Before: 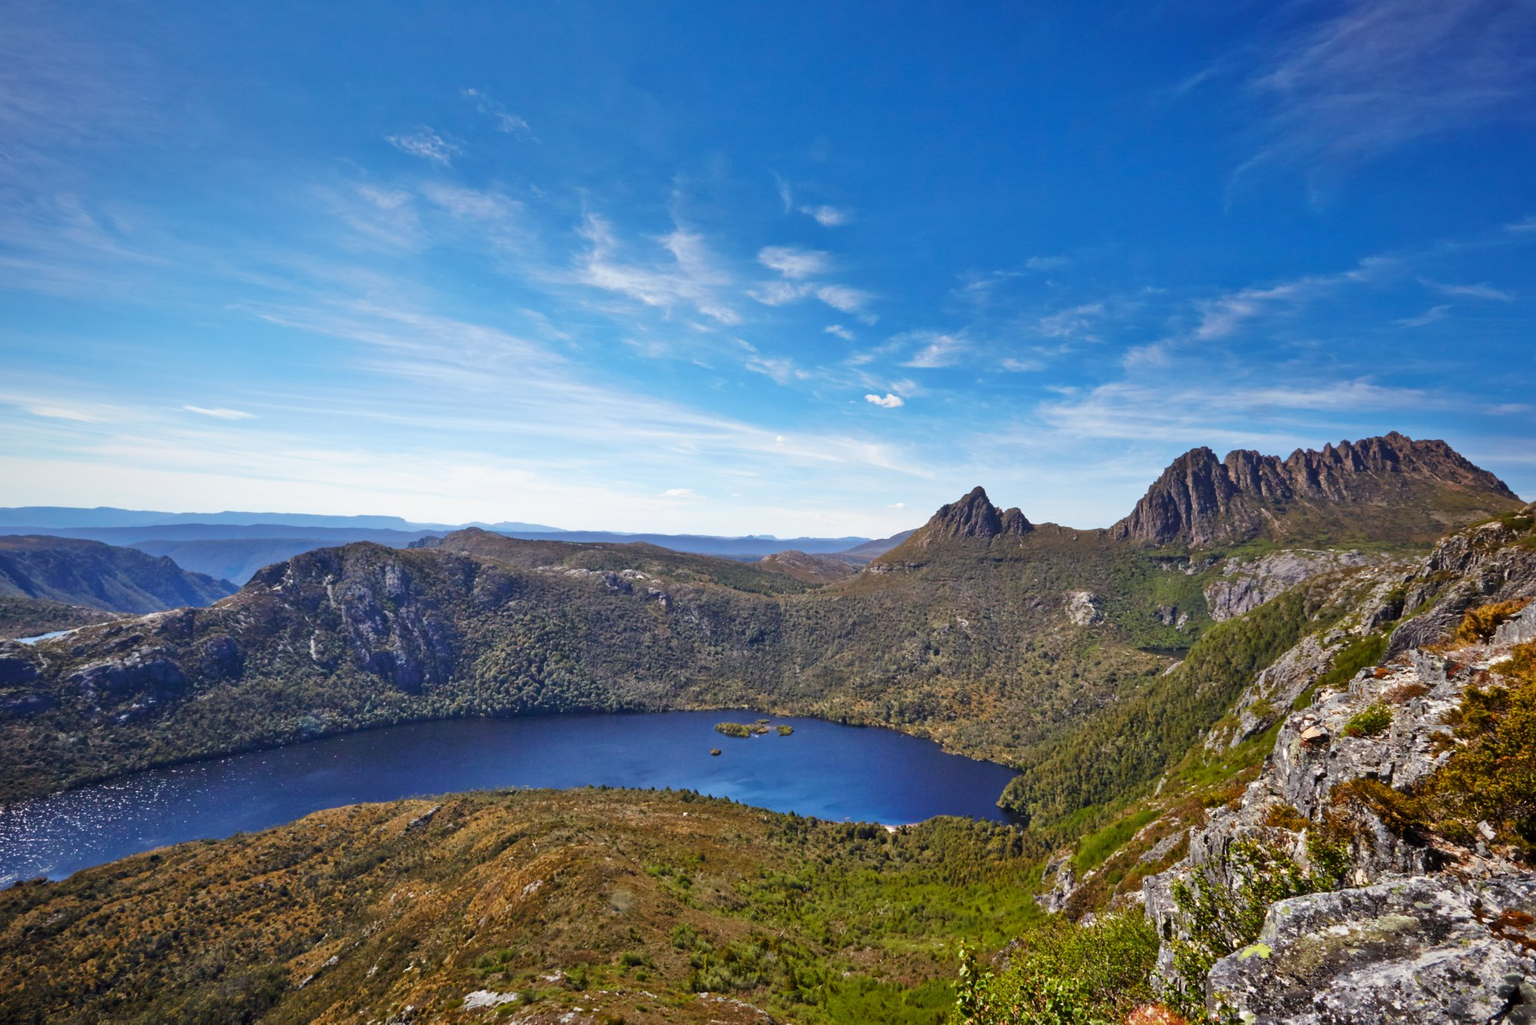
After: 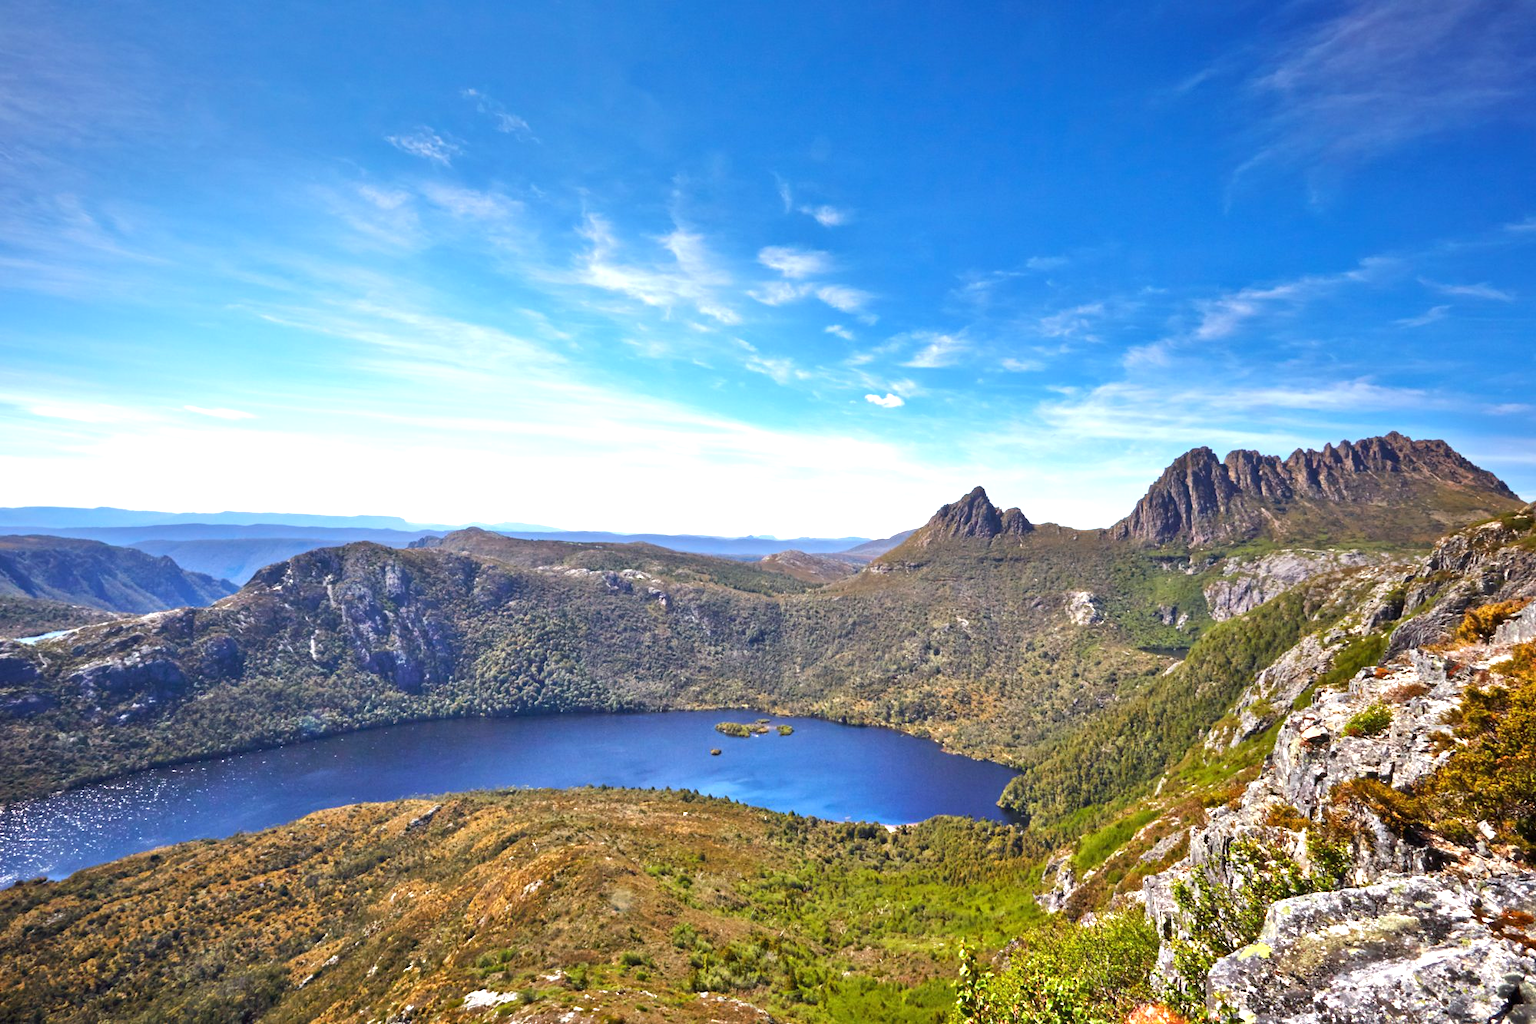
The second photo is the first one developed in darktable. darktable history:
graduated density: on, module defaults
exposure: black level correction 0, exposure 1.1 EV, compensate highlight preservation false
